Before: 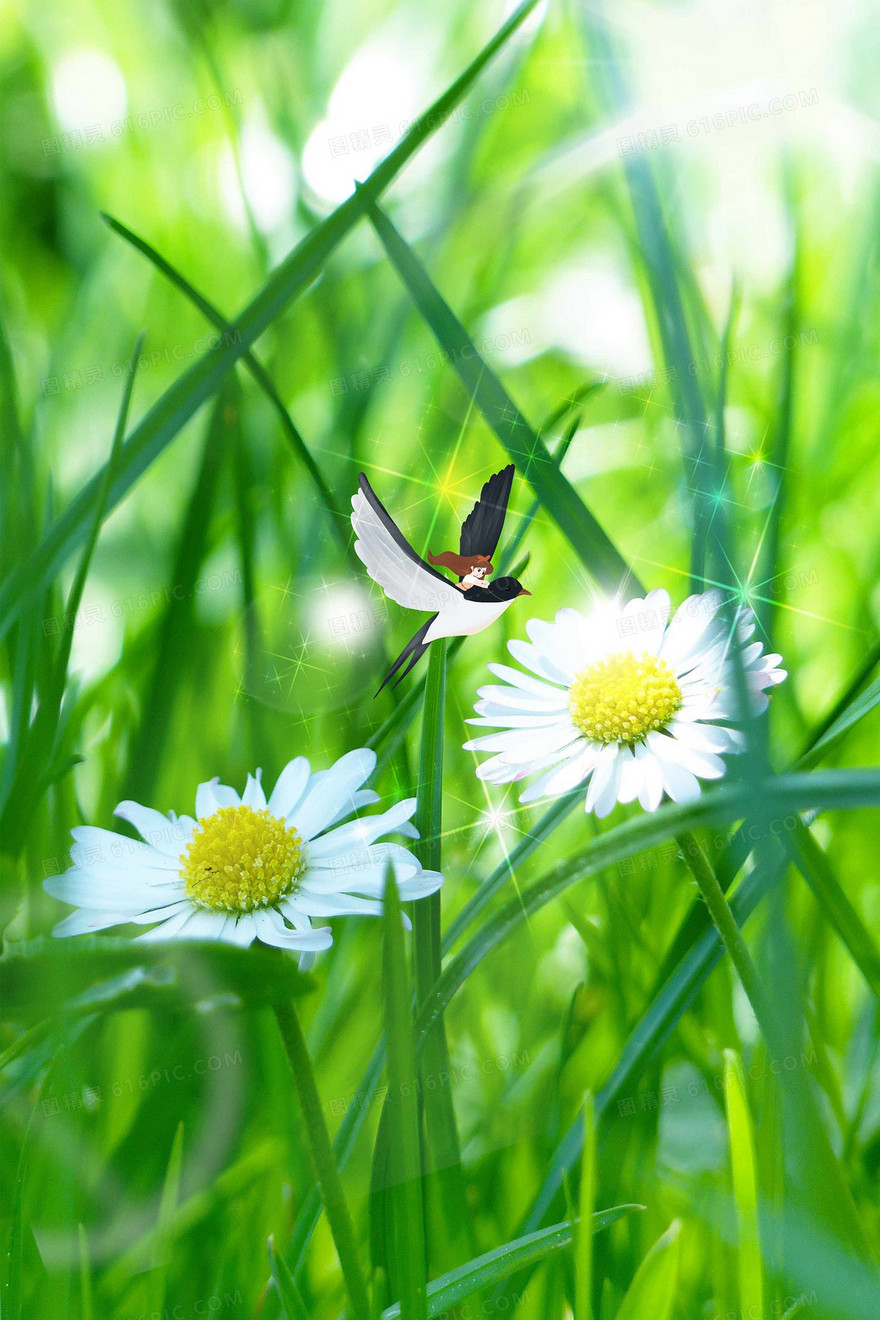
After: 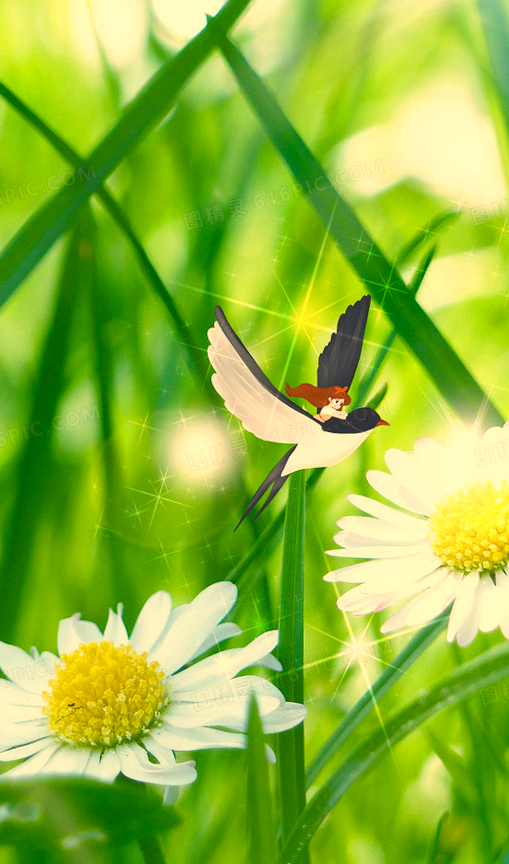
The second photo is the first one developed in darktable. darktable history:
rotate and perspective: rotation -1°, crop left 0.011, crop right 0.989, crop top 0.025, crop bottom 0.975
white balance: red 1.138, green 0.996, blue 0.812
crop: left 16.202%, top 11.208%, right 26.045%, bottom 20.557%
color balance rgb: shadows lift › chroma 3%, shadows lift › hue 280.8°, power › hue 330°, highlights gain › chroma 3%, highlights gain › hue 75.6°, global offset › luminance 2%, perceptual saturation grading › global saturation 20%, perceptual saturation grading › highlights -25%, perceptual saturation grading › shadows 50%, global vibrance 20.33%
